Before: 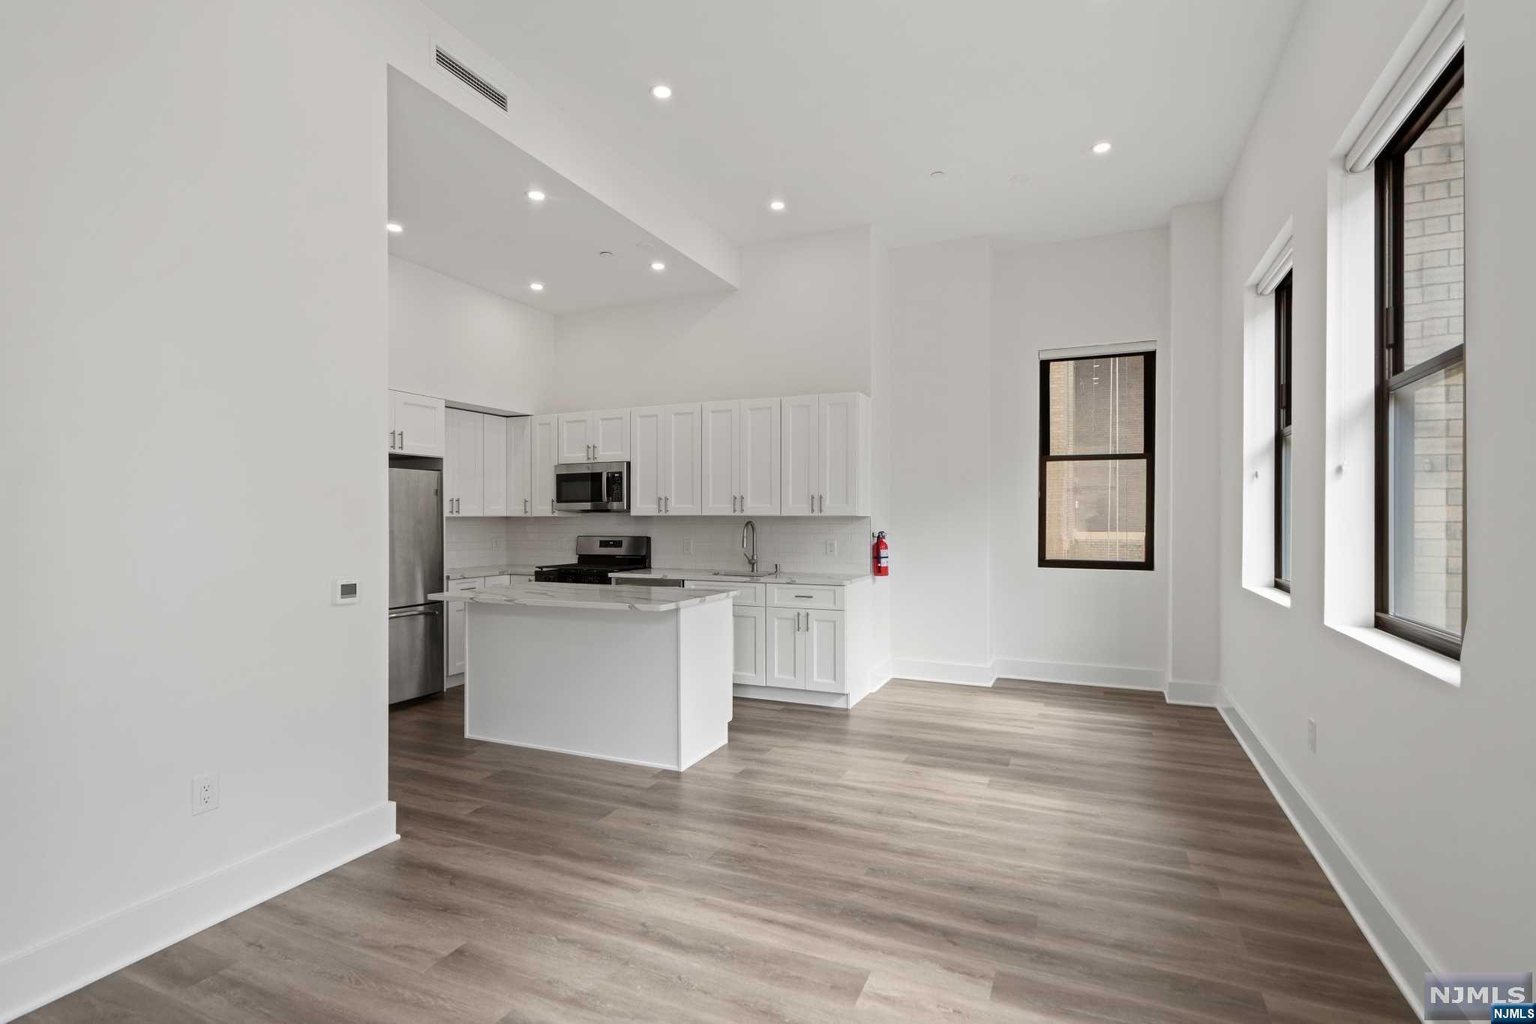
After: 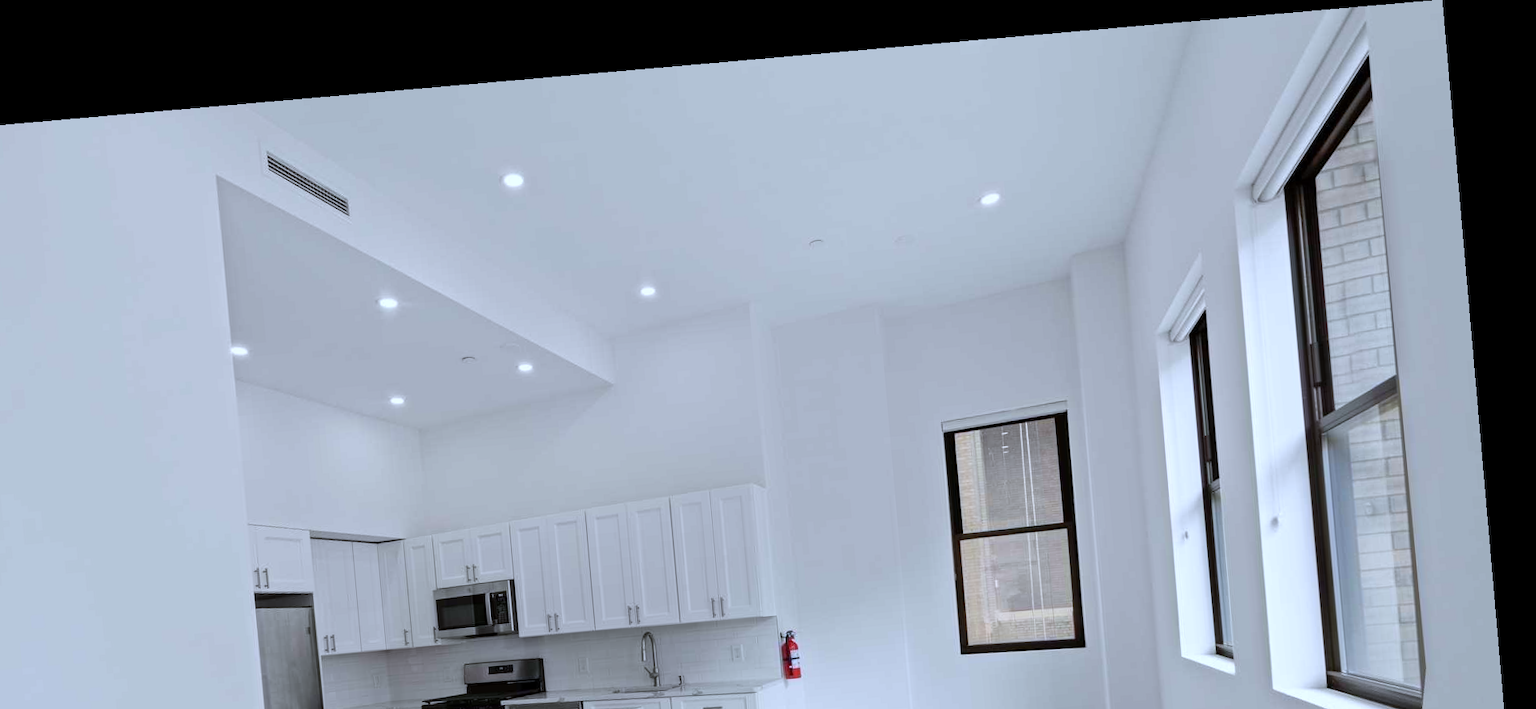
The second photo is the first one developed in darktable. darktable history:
crop and rotate: left 11.812%, bottom 42.776%
white balance: red 0.926, green 1.003, blue 1.133
rotate and perspective: rotation -4.98°, automatic cropping off
